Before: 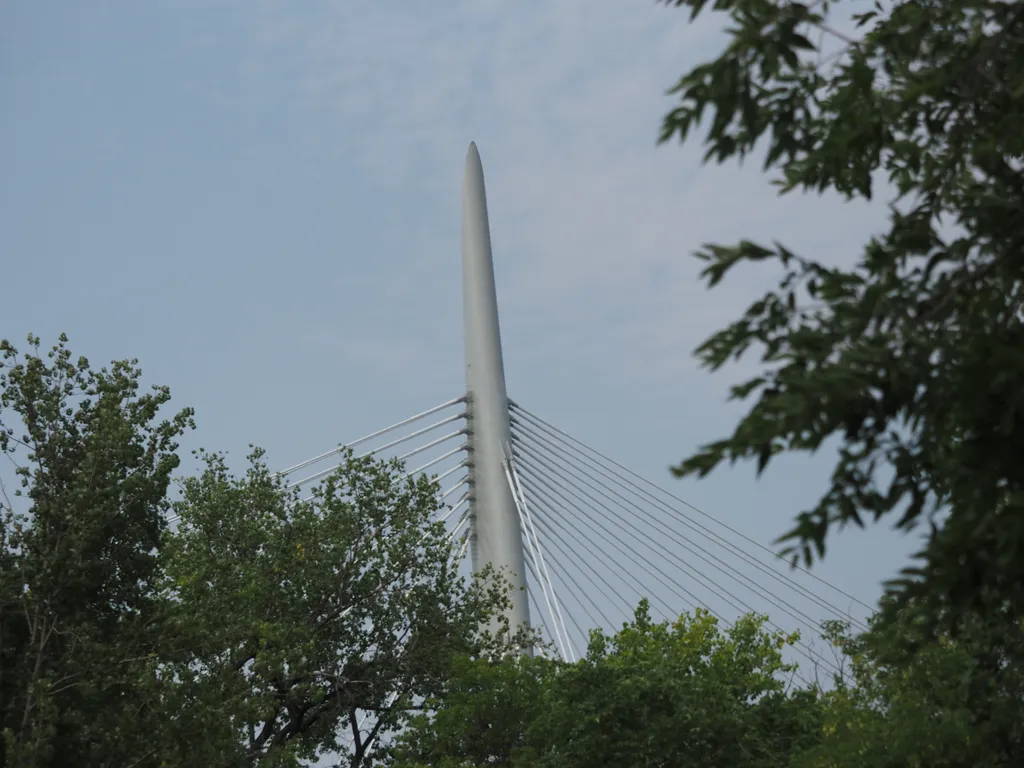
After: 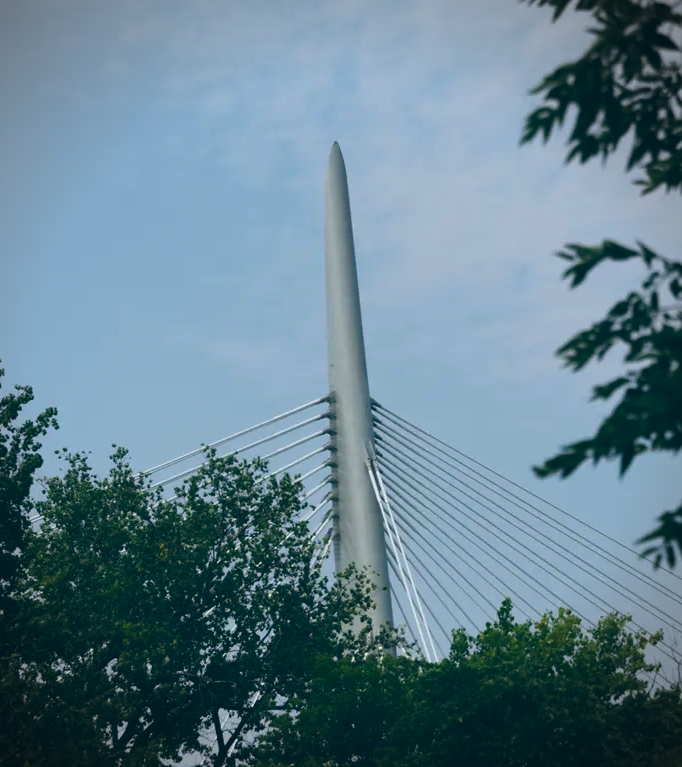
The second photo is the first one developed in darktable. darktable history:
crop and rotate: left 13.409%, right 19.924%
vignetting: on, module defaults
color balance: lift [1.016, 0.983, 1, 1.017], gamma [0.958, 1, 1, 1], gain [0.981, 1.007, 0.993, 1.002], input saturation 118.26%, contrast 13.43%, contrast fulcrum 21.62%, output saturation 82.76%
contrast brightness saturation: contrast 0.13, brightness -0.05, saturation 0.16
